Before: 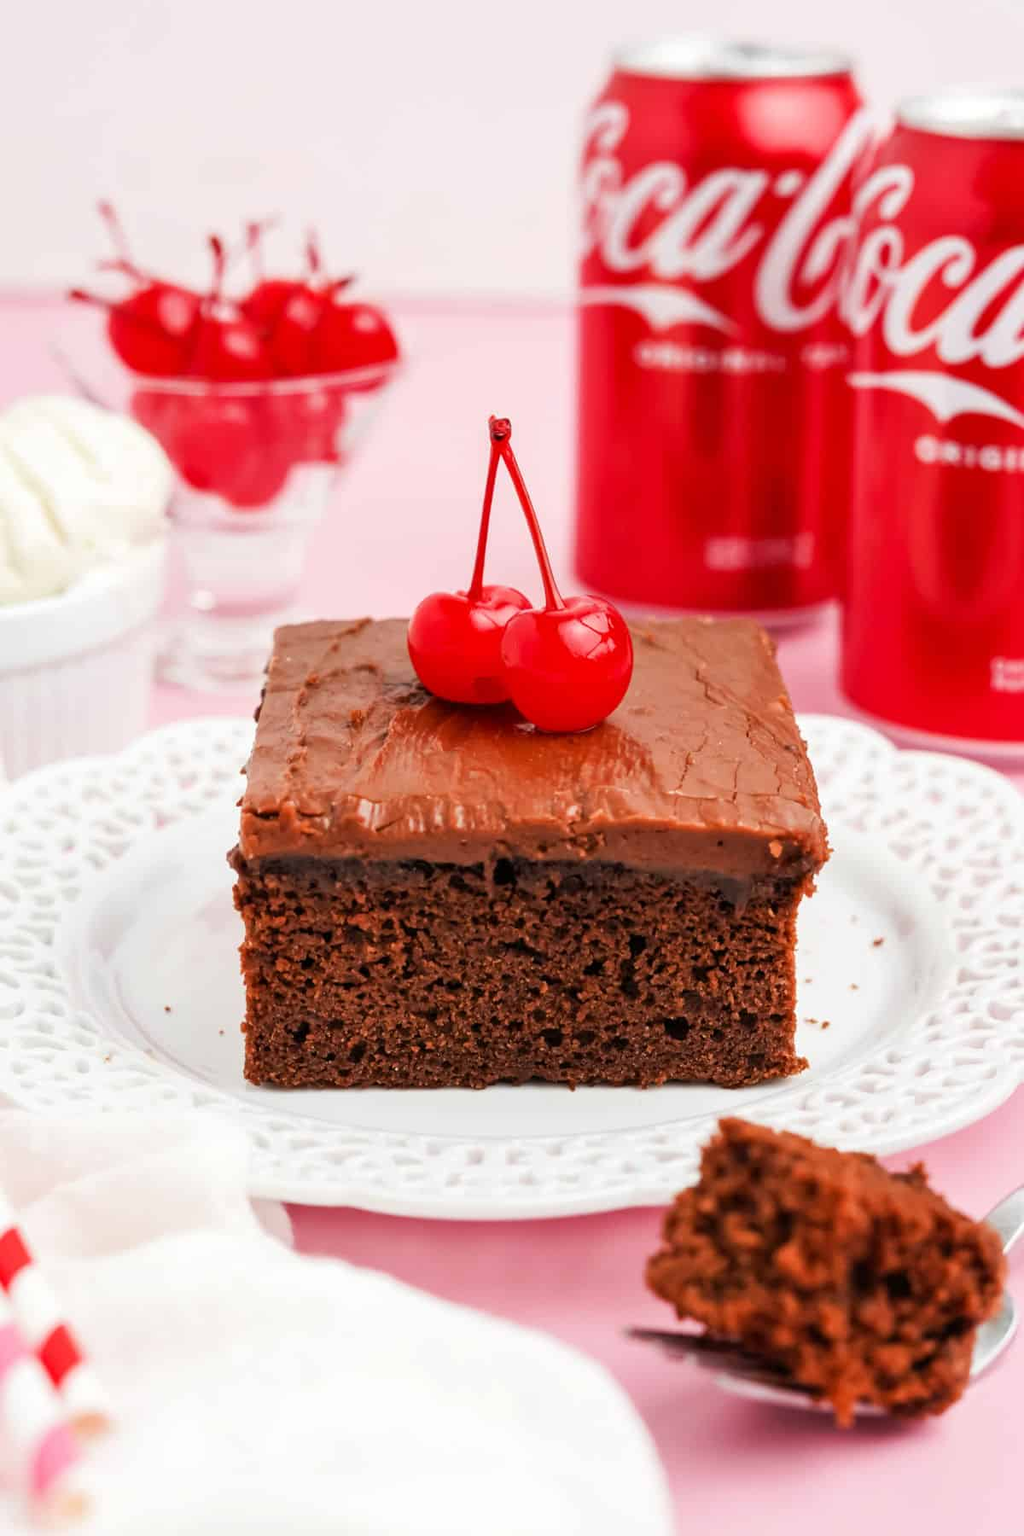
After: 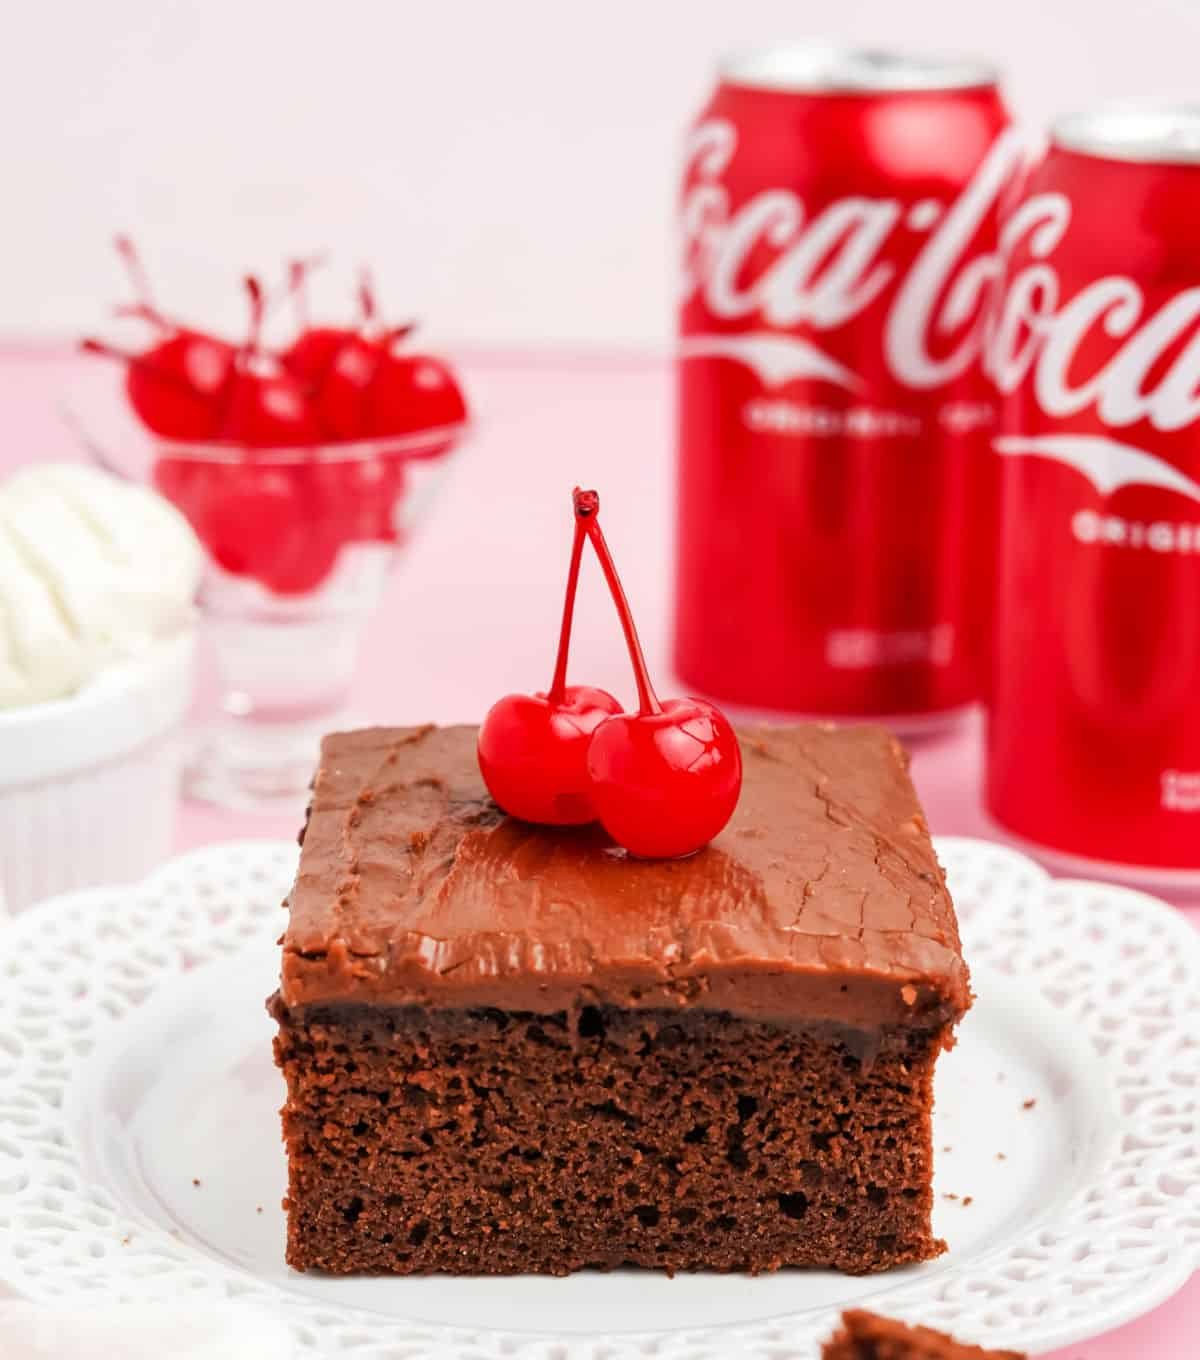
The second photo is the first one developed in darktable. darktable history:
crop: bottom 24.443%
